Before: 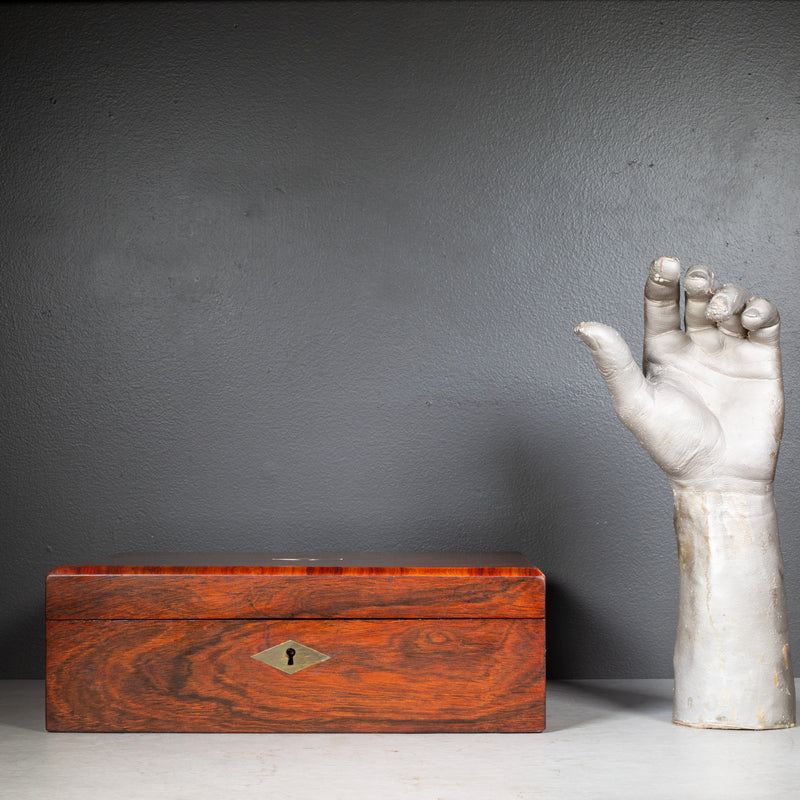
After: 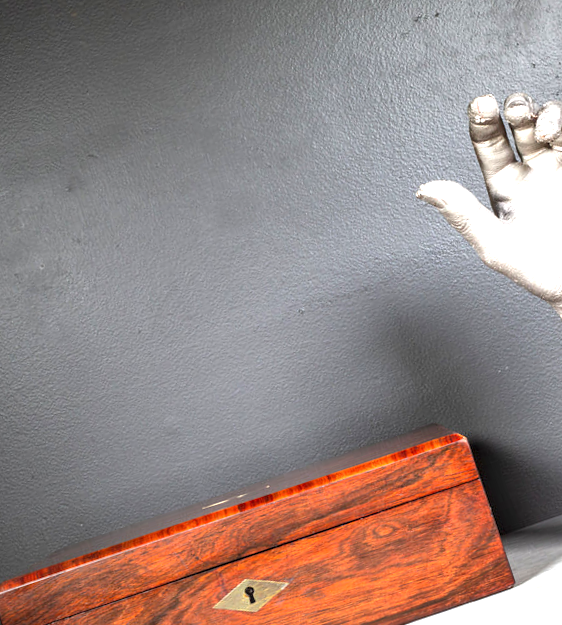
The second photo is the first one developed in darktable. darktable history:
shadows and highlights: low approximation 0.01, soften with gaussian
crop and rotate: angle 18.49°, left 6.969%, right 4.024%, bottom 1.076%
exposure: black level correction 0, exposure 0.893 EV, compensate exposure bias true, compensate highlight preservation false
local contrast: on, module defaults
